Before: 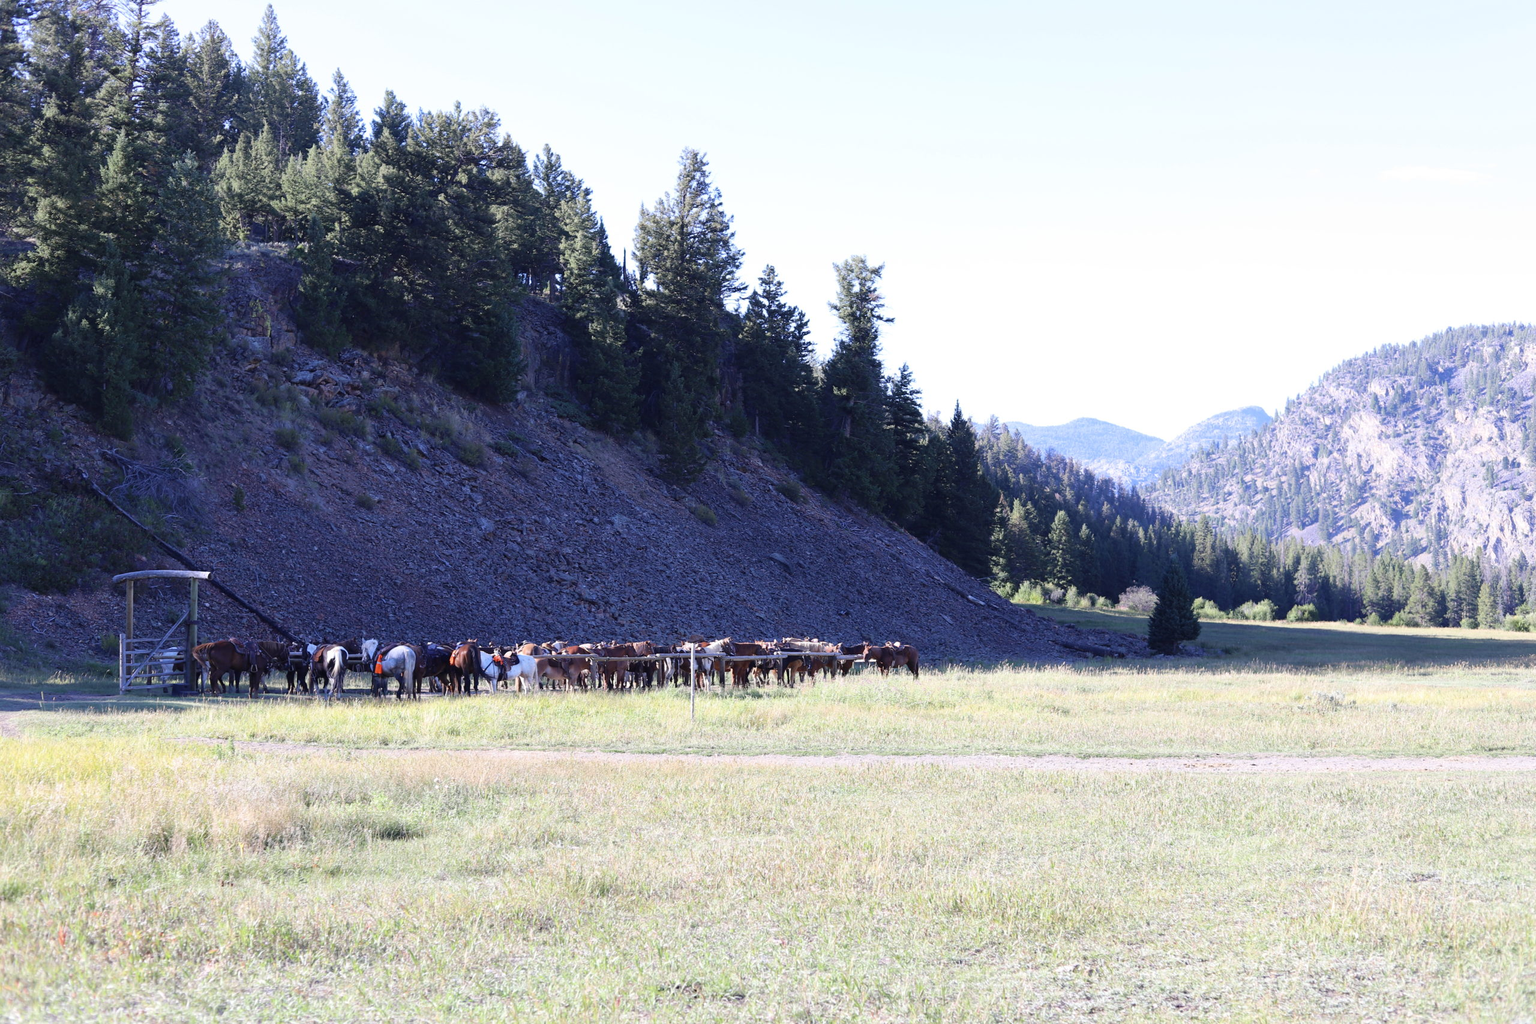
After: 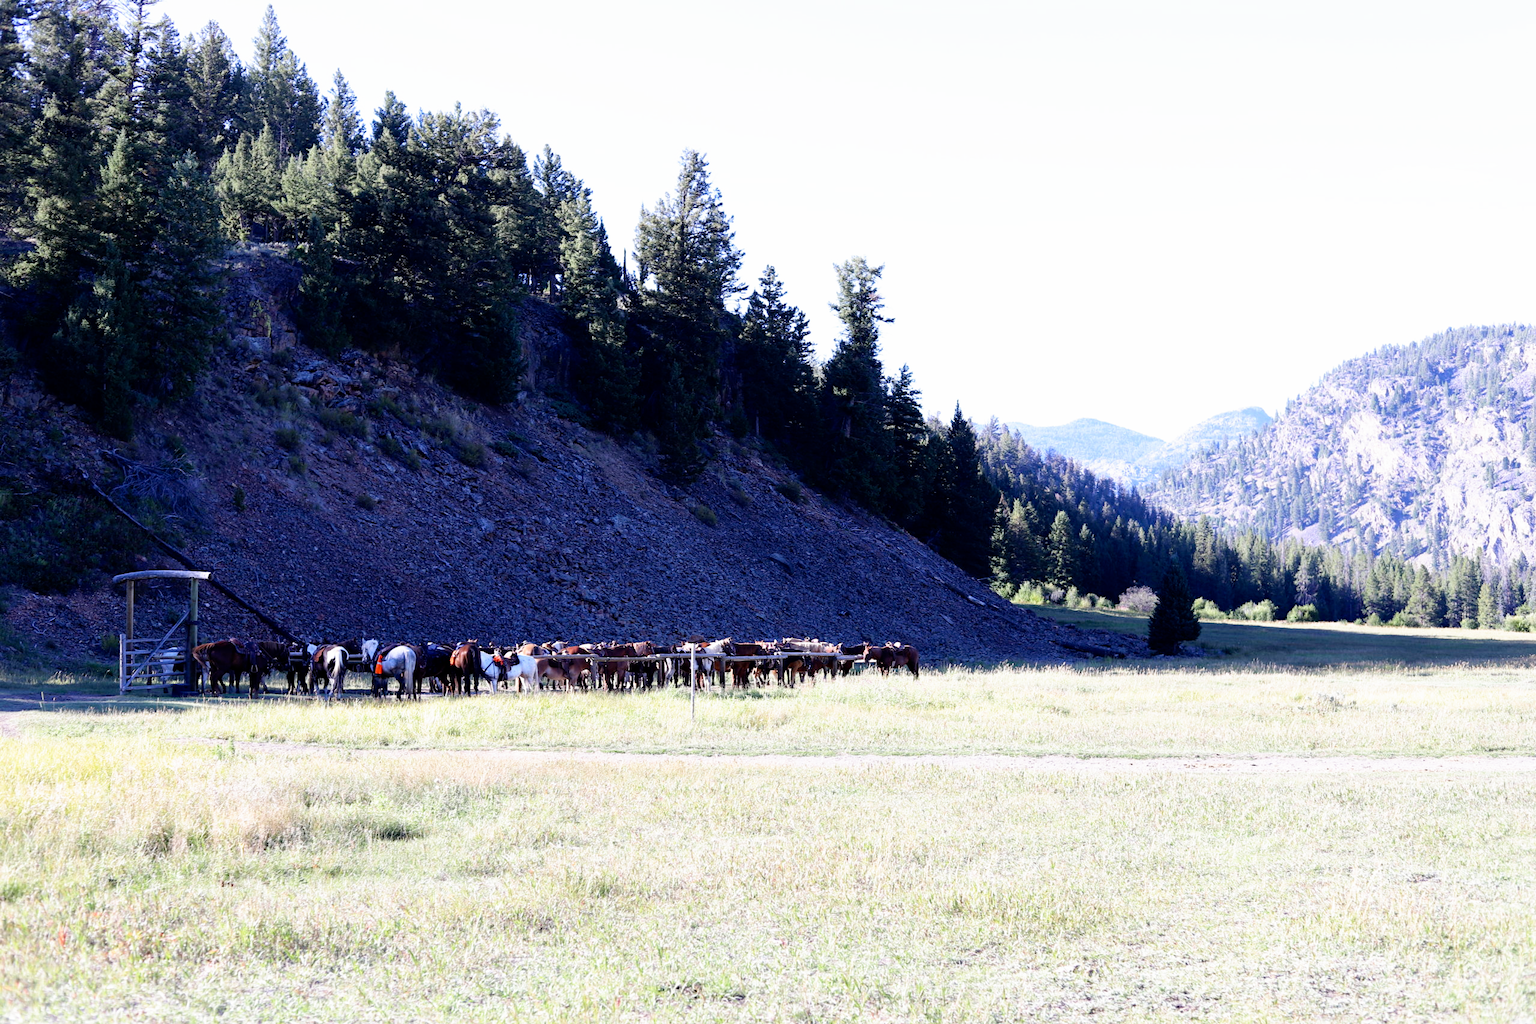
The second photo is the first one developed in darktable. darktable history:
filmic rgb: black relative exposure -8.7 EV, white relative exposure 2.7 EV, threshold 3 EV, target black luminance 0%, hardness 6.25, latitude 76.53%, contrast 1.326, shadows ↔ highlights balance -0.349%, preserve chrominance no, color science v4 (2020), enable highlight reconstruction true
tone equalizer: on, module defaults
